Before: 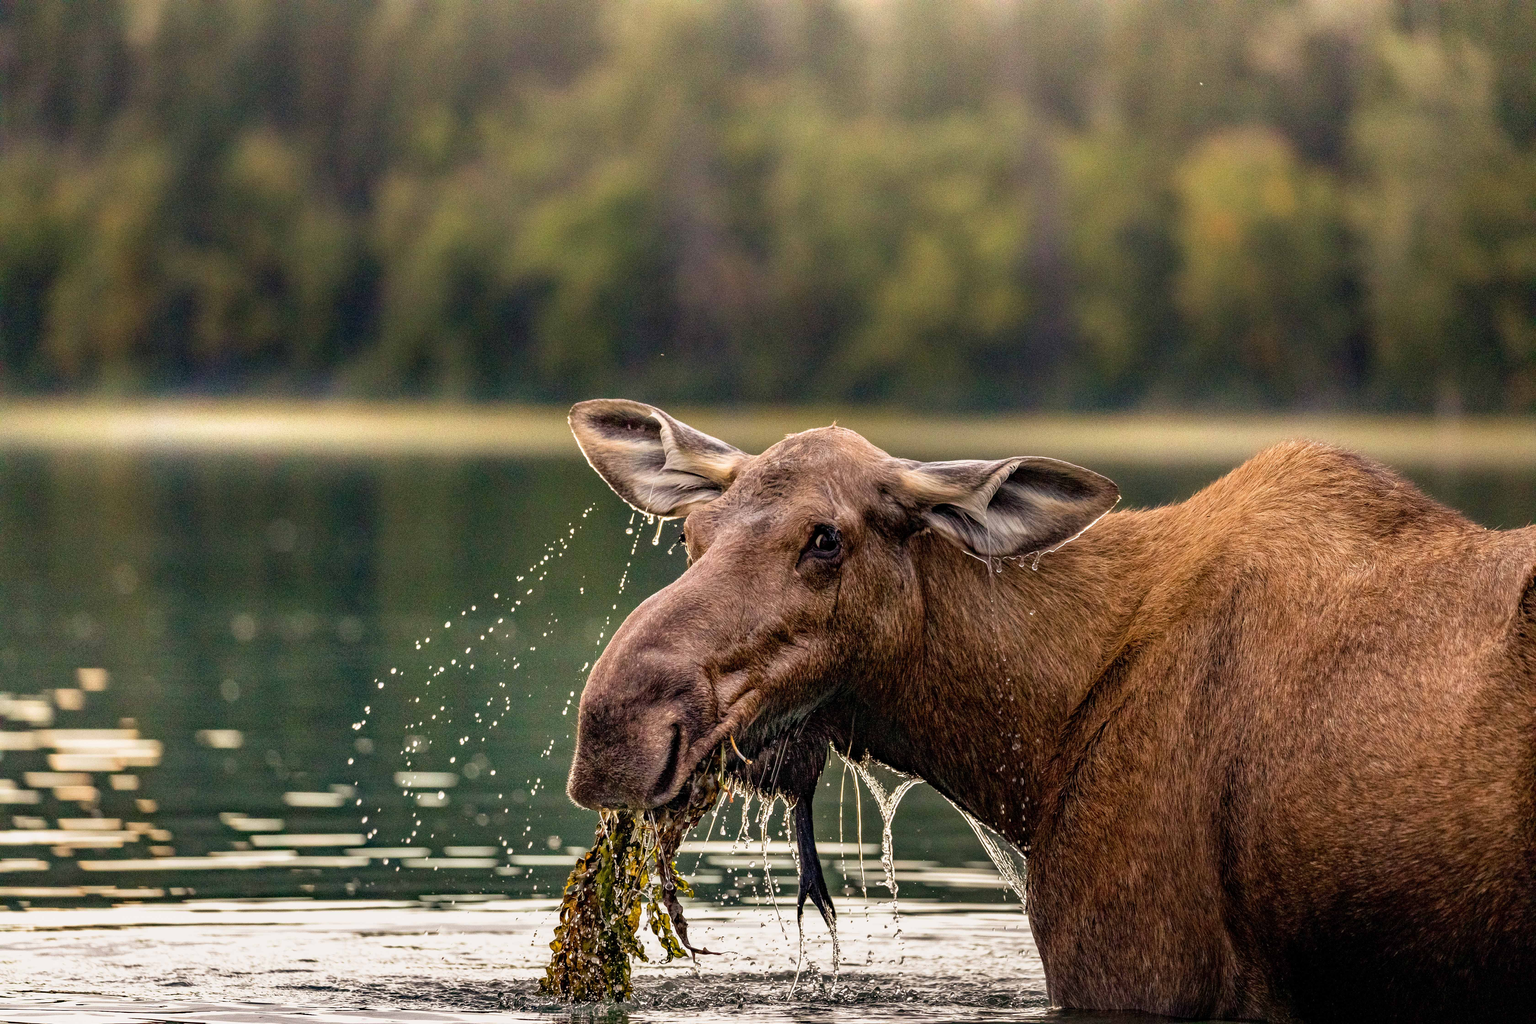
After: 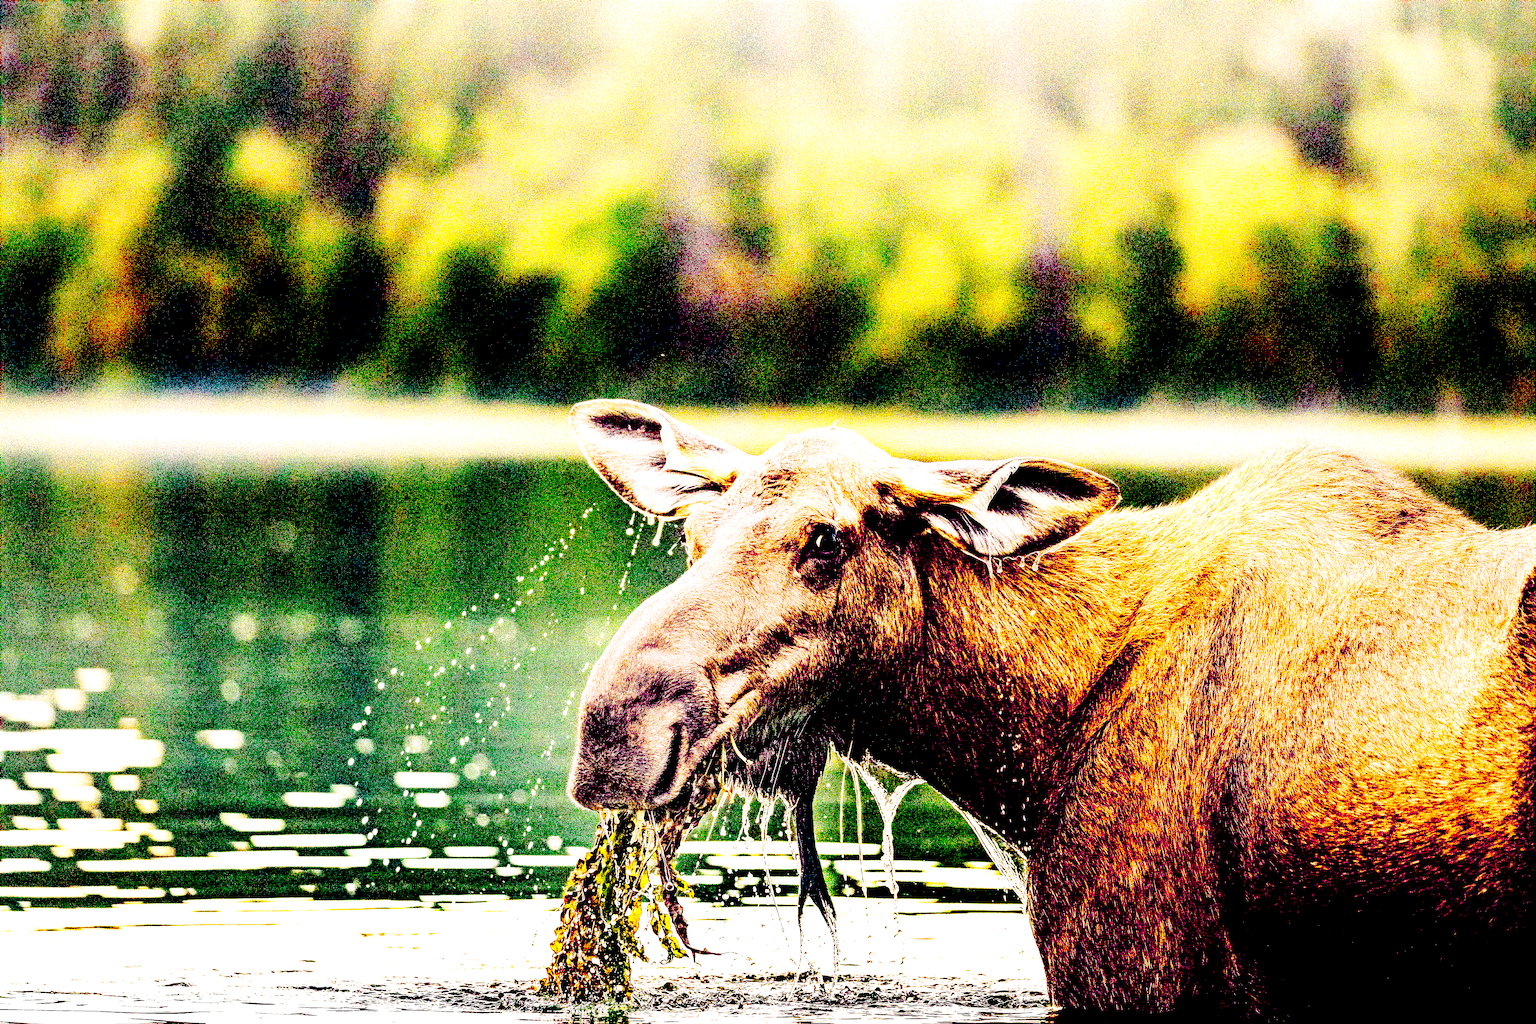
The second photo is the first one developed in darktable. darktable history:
velvia: on, module defaults
tone equalizer: -8 EV 0.968 EV, -7 EV 0.994 EV, -6 EV 0.98 EV, -5 EV 1.01 EV, -4 EV 1.04 EV, -3 EV 0.77 EV, -2 EV 0.485 EV, -1 EV 0.242 EV, edges refinement/feathering 500, mask exposure compensation -1.57 EV, preserve details no
exposure: black level correction 0.098, exposure 3.041 EV, compensate highlight preservation false
sharpen: on, module defaults
